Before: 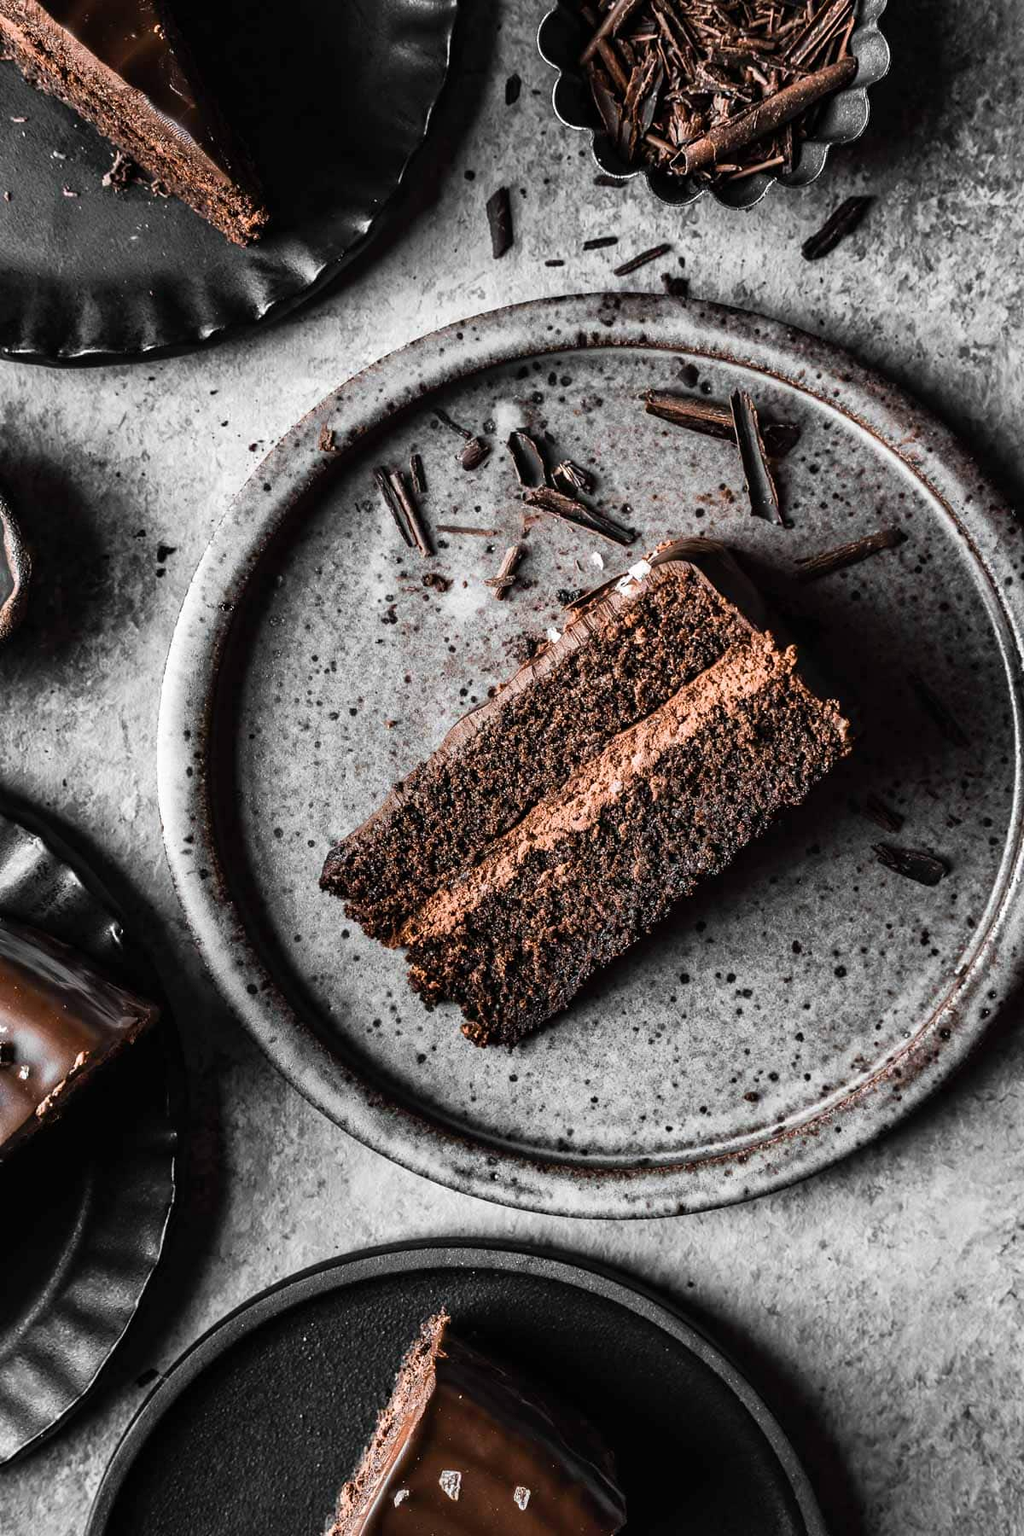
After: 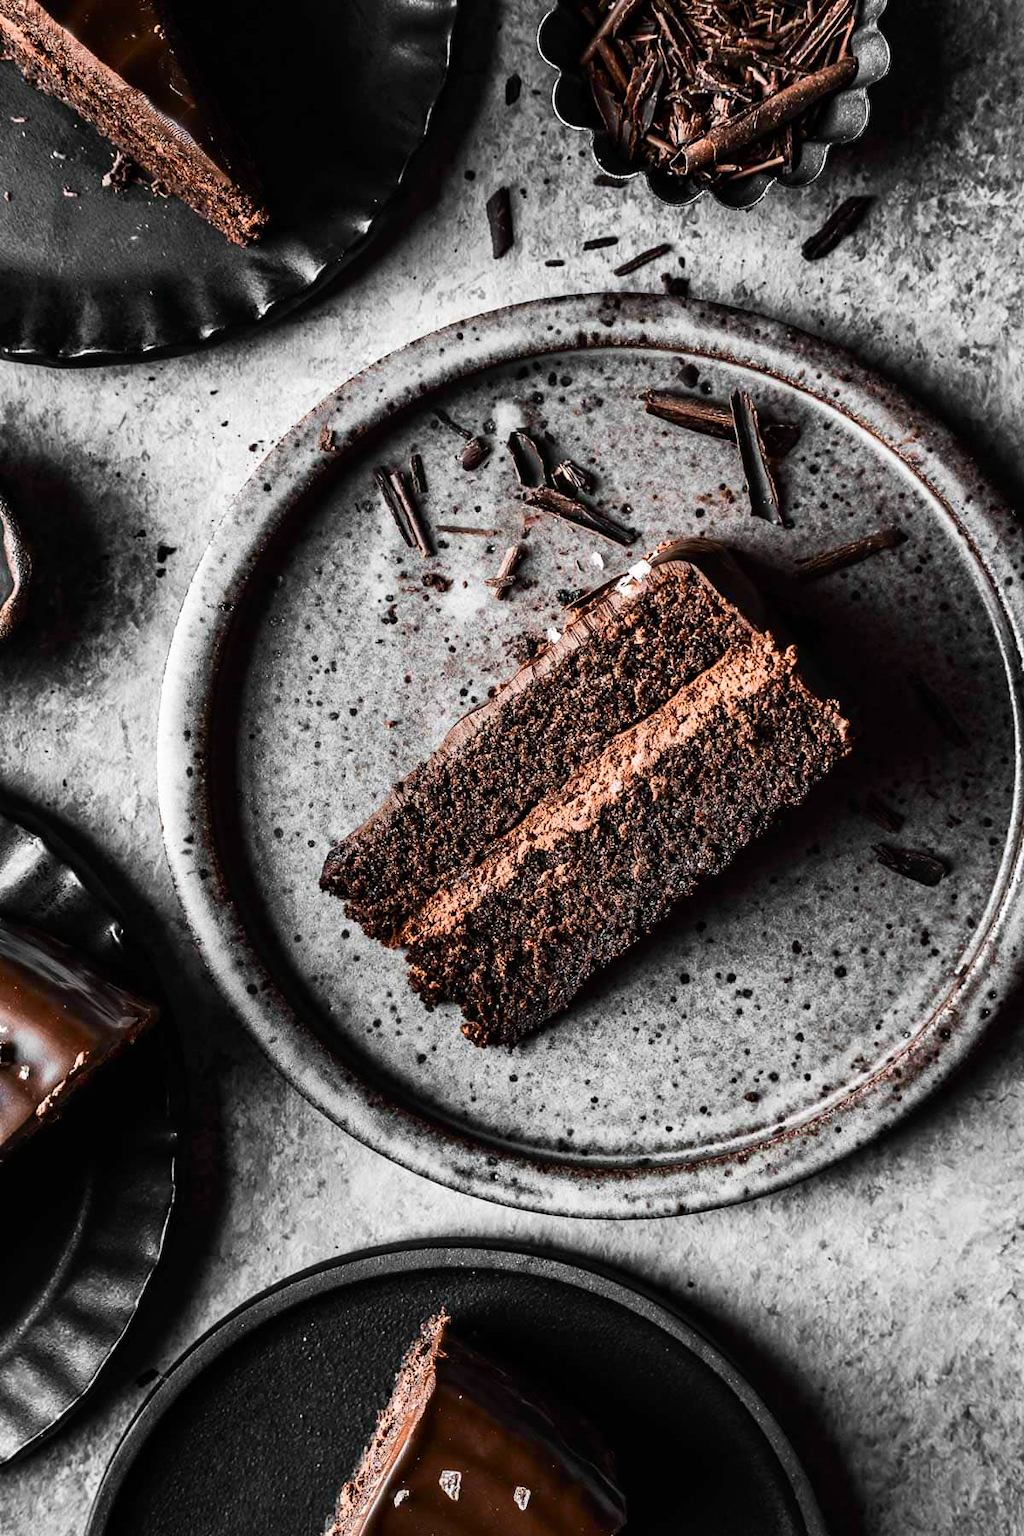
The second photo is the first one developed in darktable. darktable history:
contrast brightness saturation: contrast 0.152, brightness -0.013, saturation 0.101
